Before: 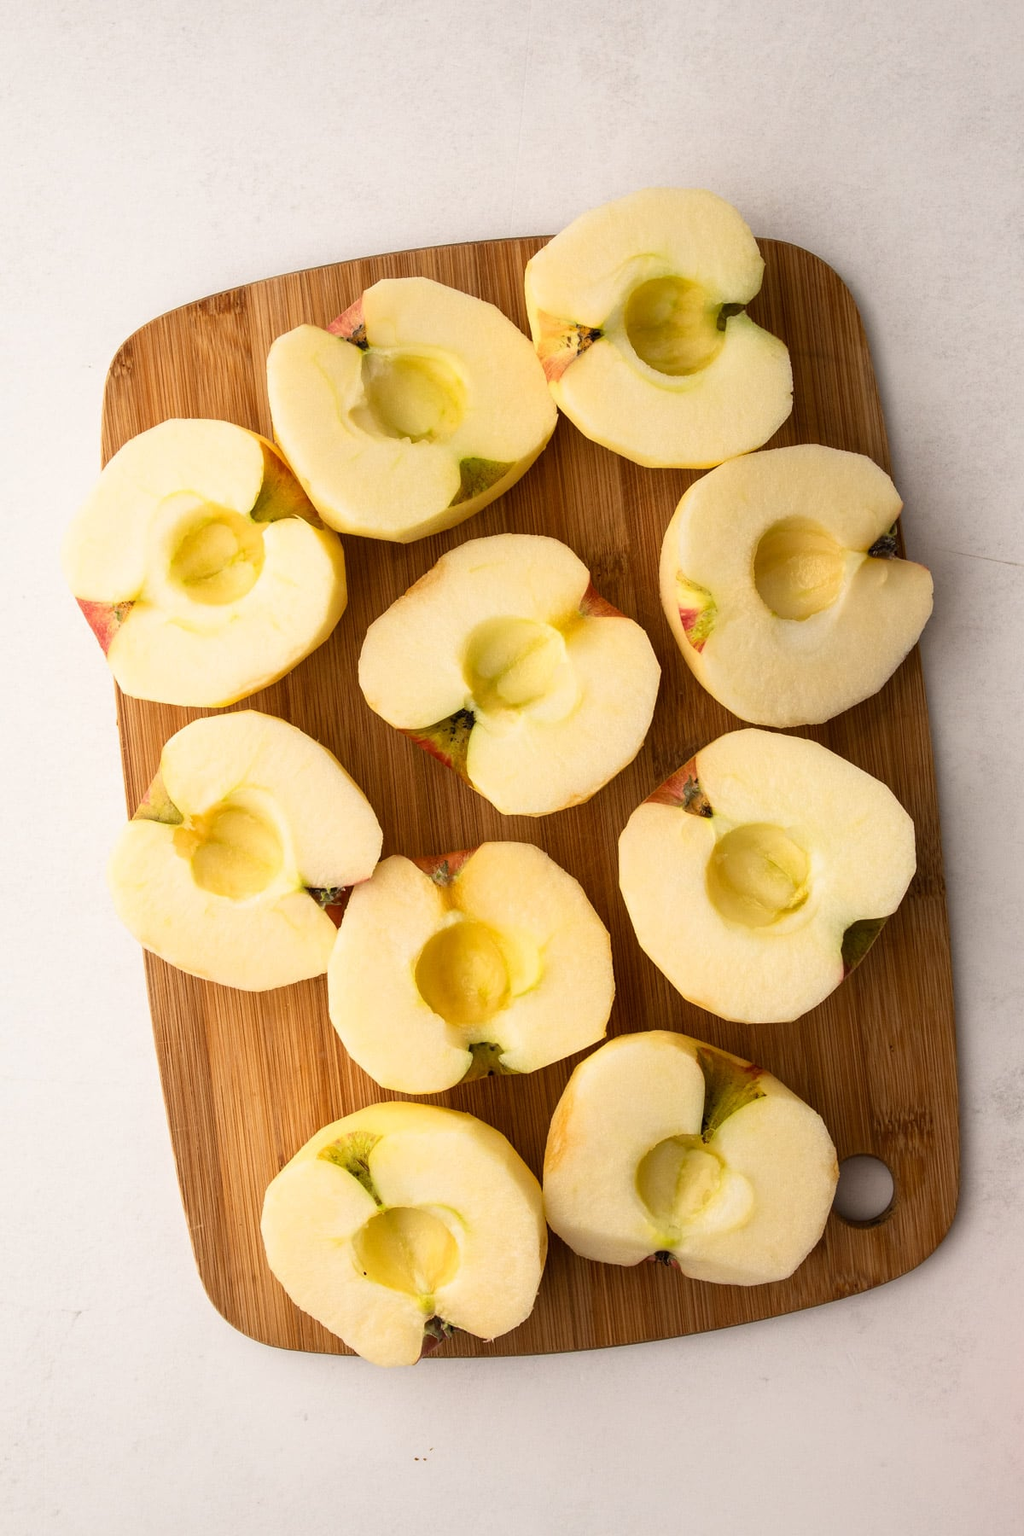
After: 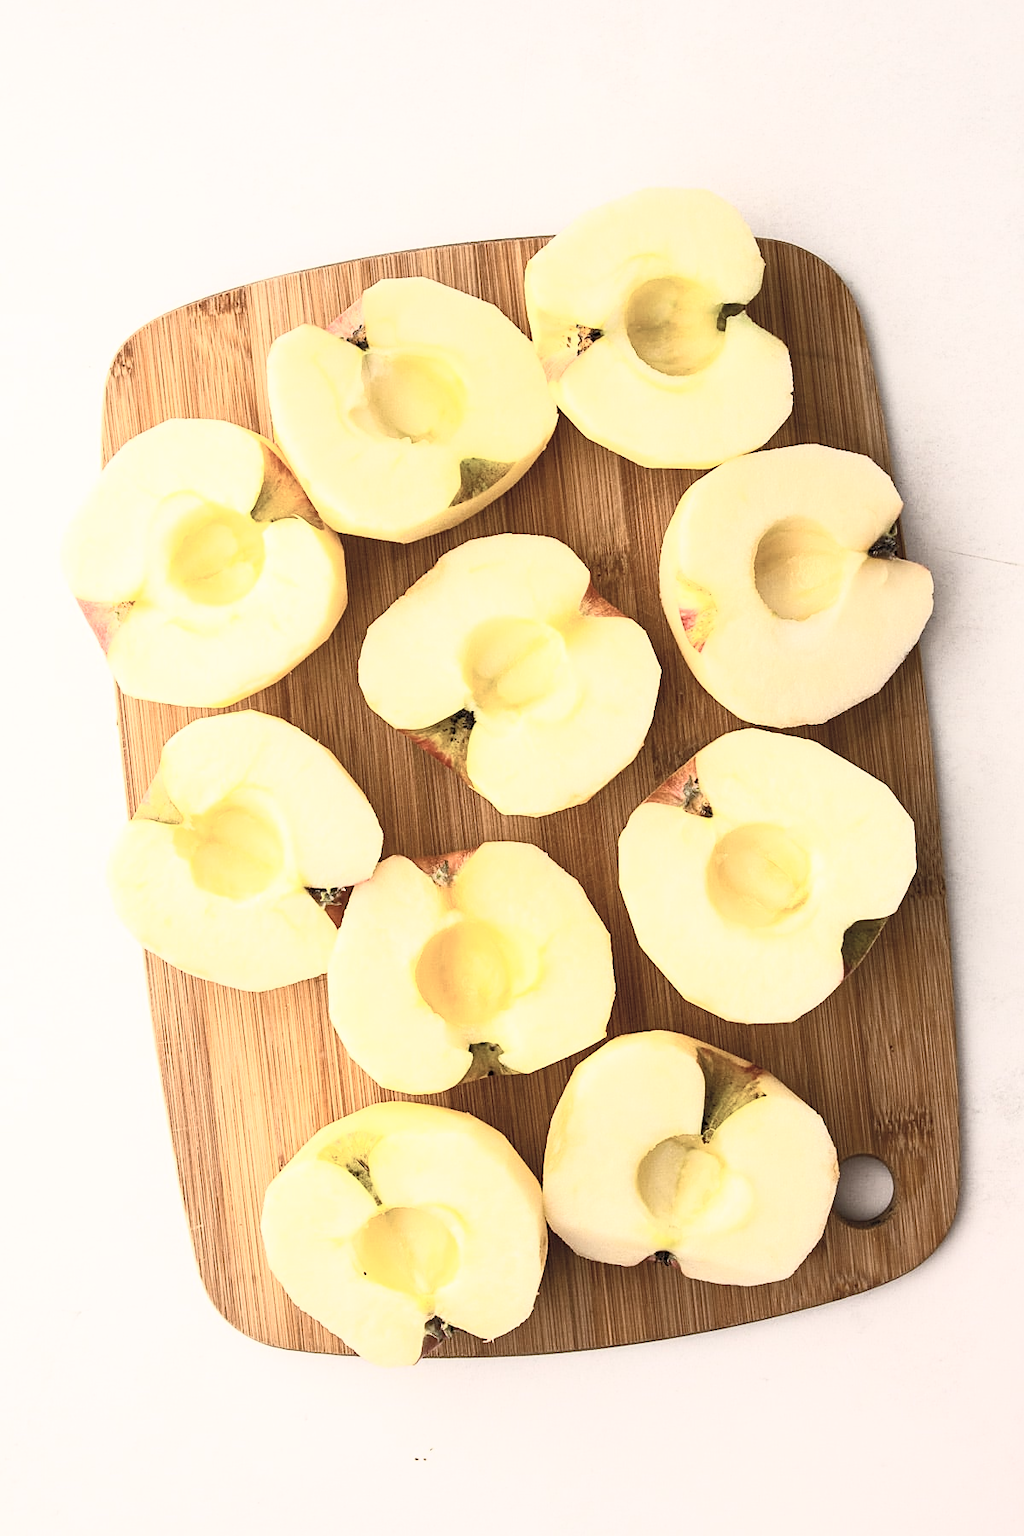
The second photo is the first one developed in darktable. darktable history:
contrast brightness saturation: contrast 0.43, brightness 0.56, saturation -0.19
tone equalizer: on, module defaults
sharpen: on, module defaults
